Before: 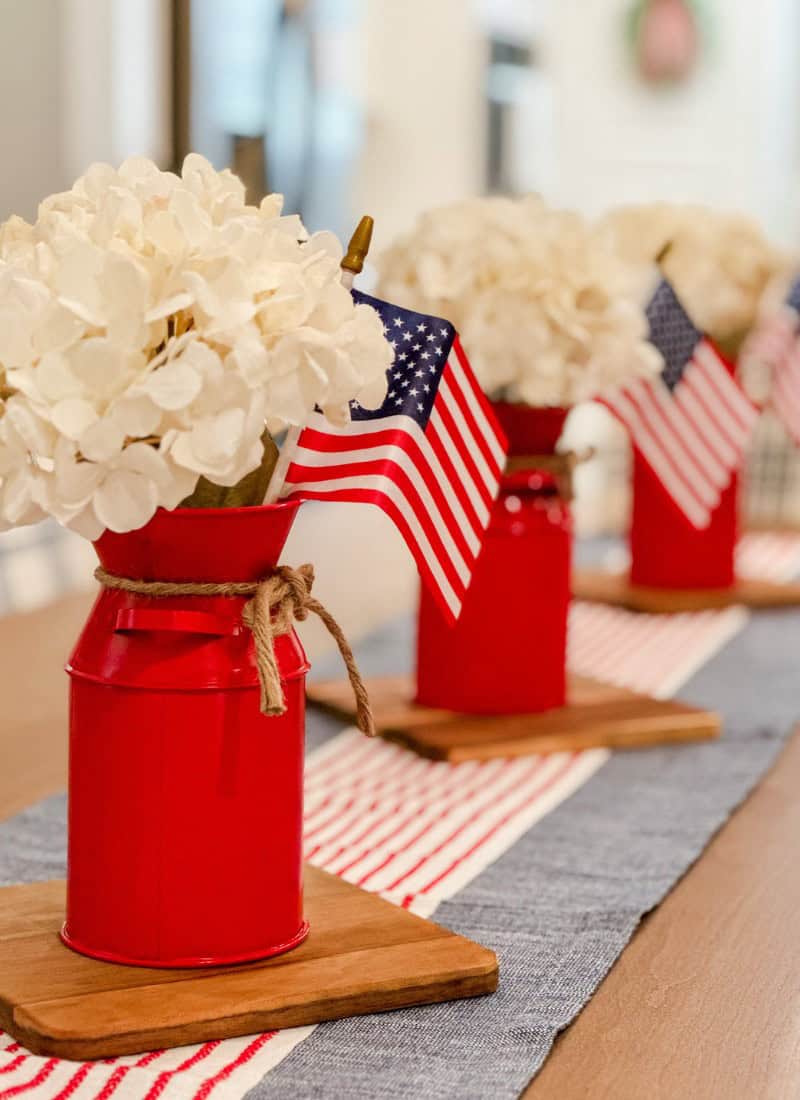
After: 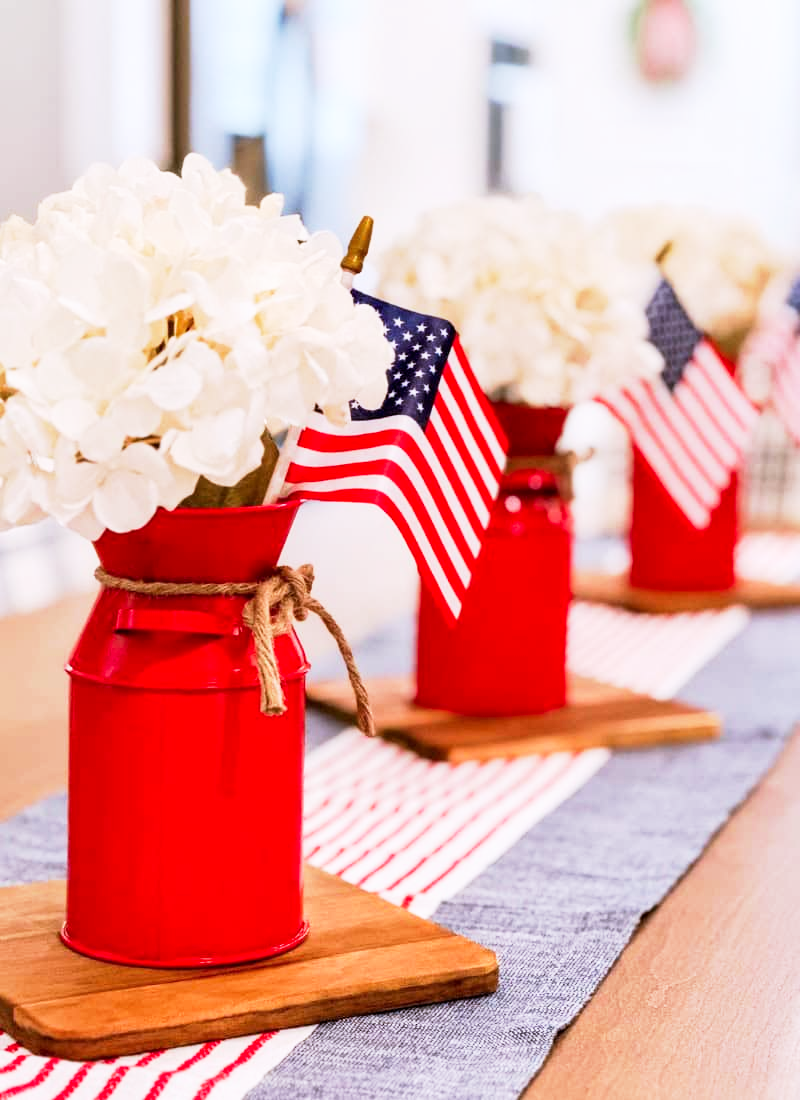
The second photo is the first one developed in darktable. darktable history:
base curve: curves: ch0 [(0, 0) (0.005, 0.002) (0.193, 0.295) (0.399, 0.664) (0.75, 0.928) (1, 1)], preserve colors none
color calibration: illuminant custom, x 0.363, y 0.384, temperature 4524.28 K
